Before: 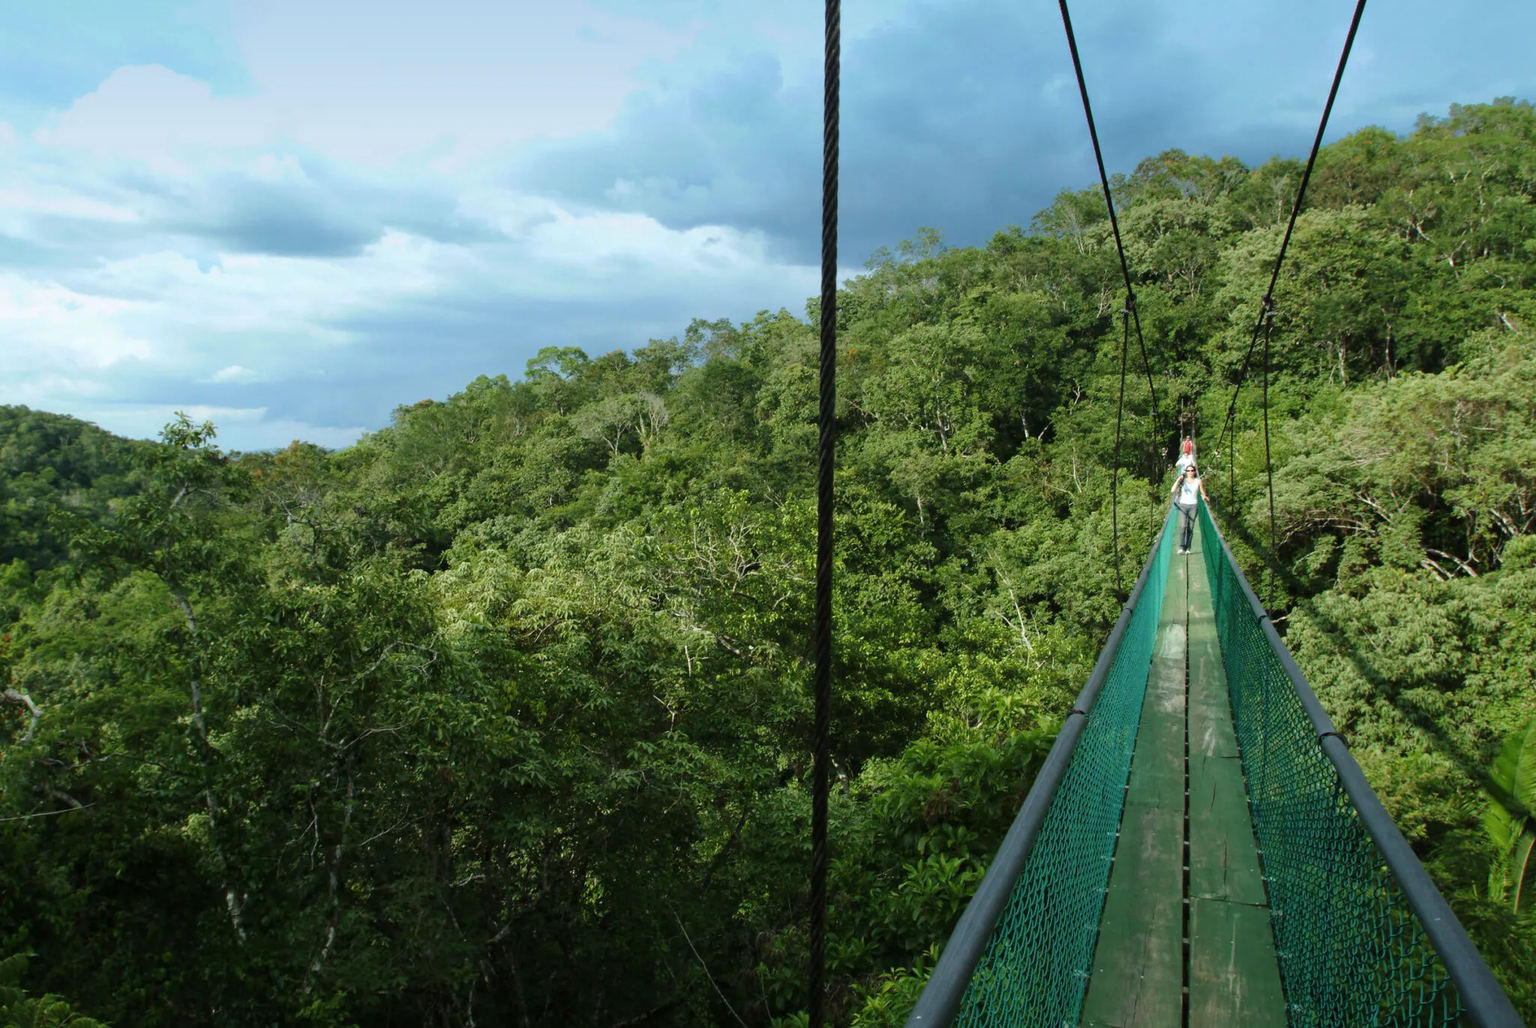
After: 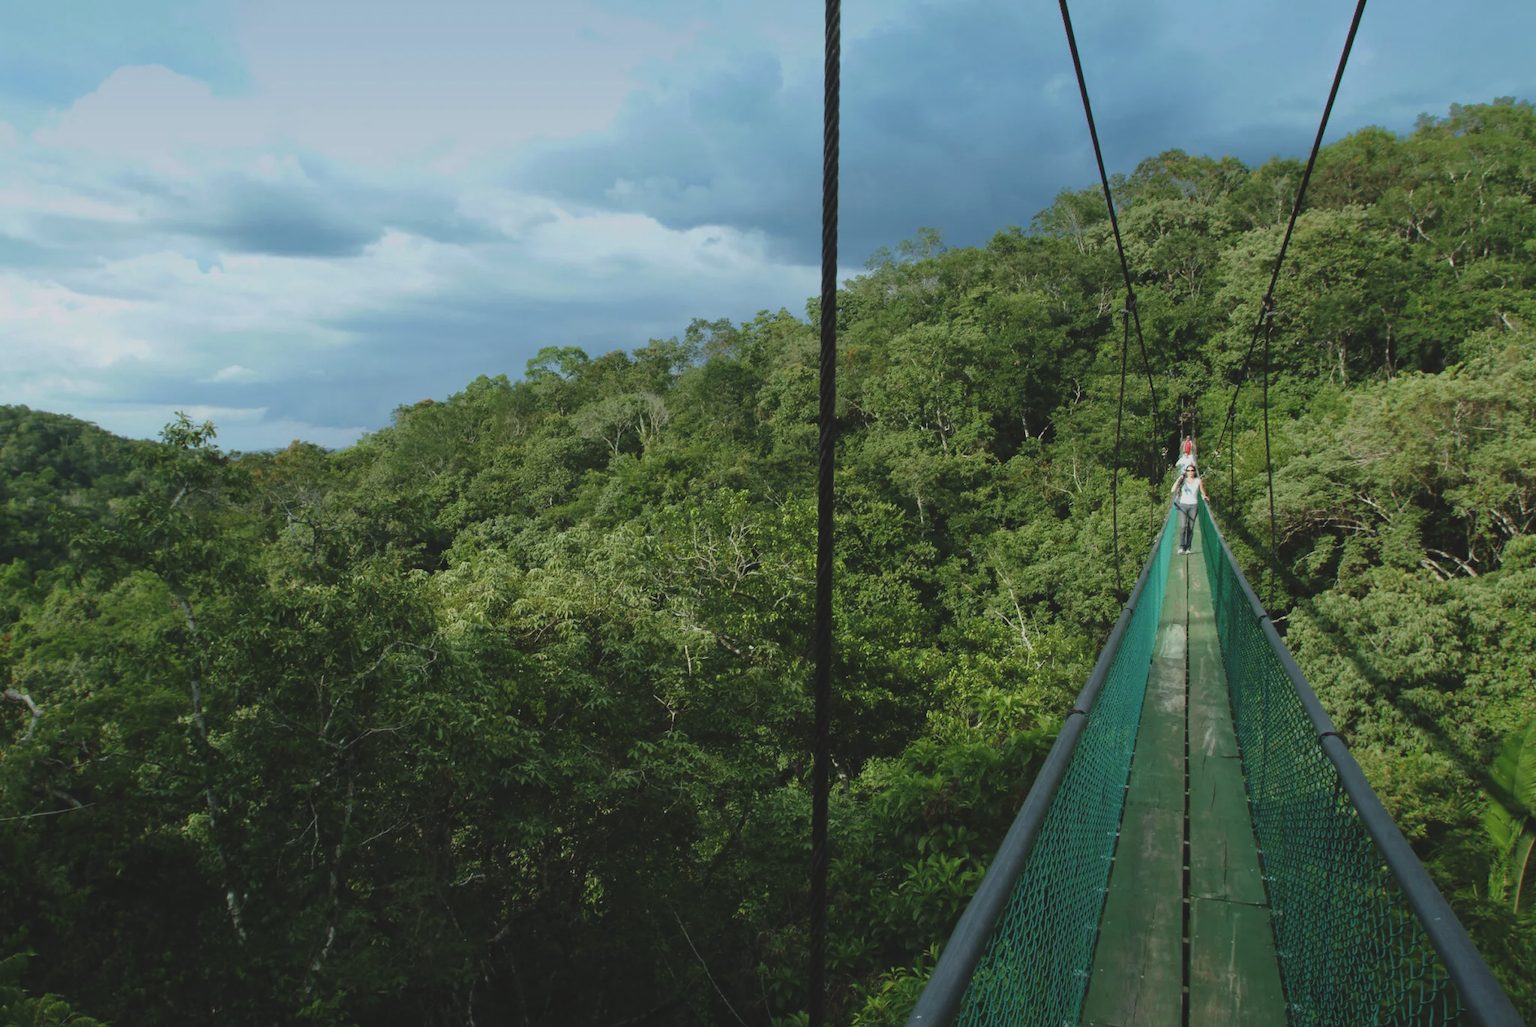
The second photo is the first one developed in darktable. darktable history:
vibrance: vibrance 0%
exposure: black level correction -0.015, exposure -0.5 EV, compensate highlight preservation false
